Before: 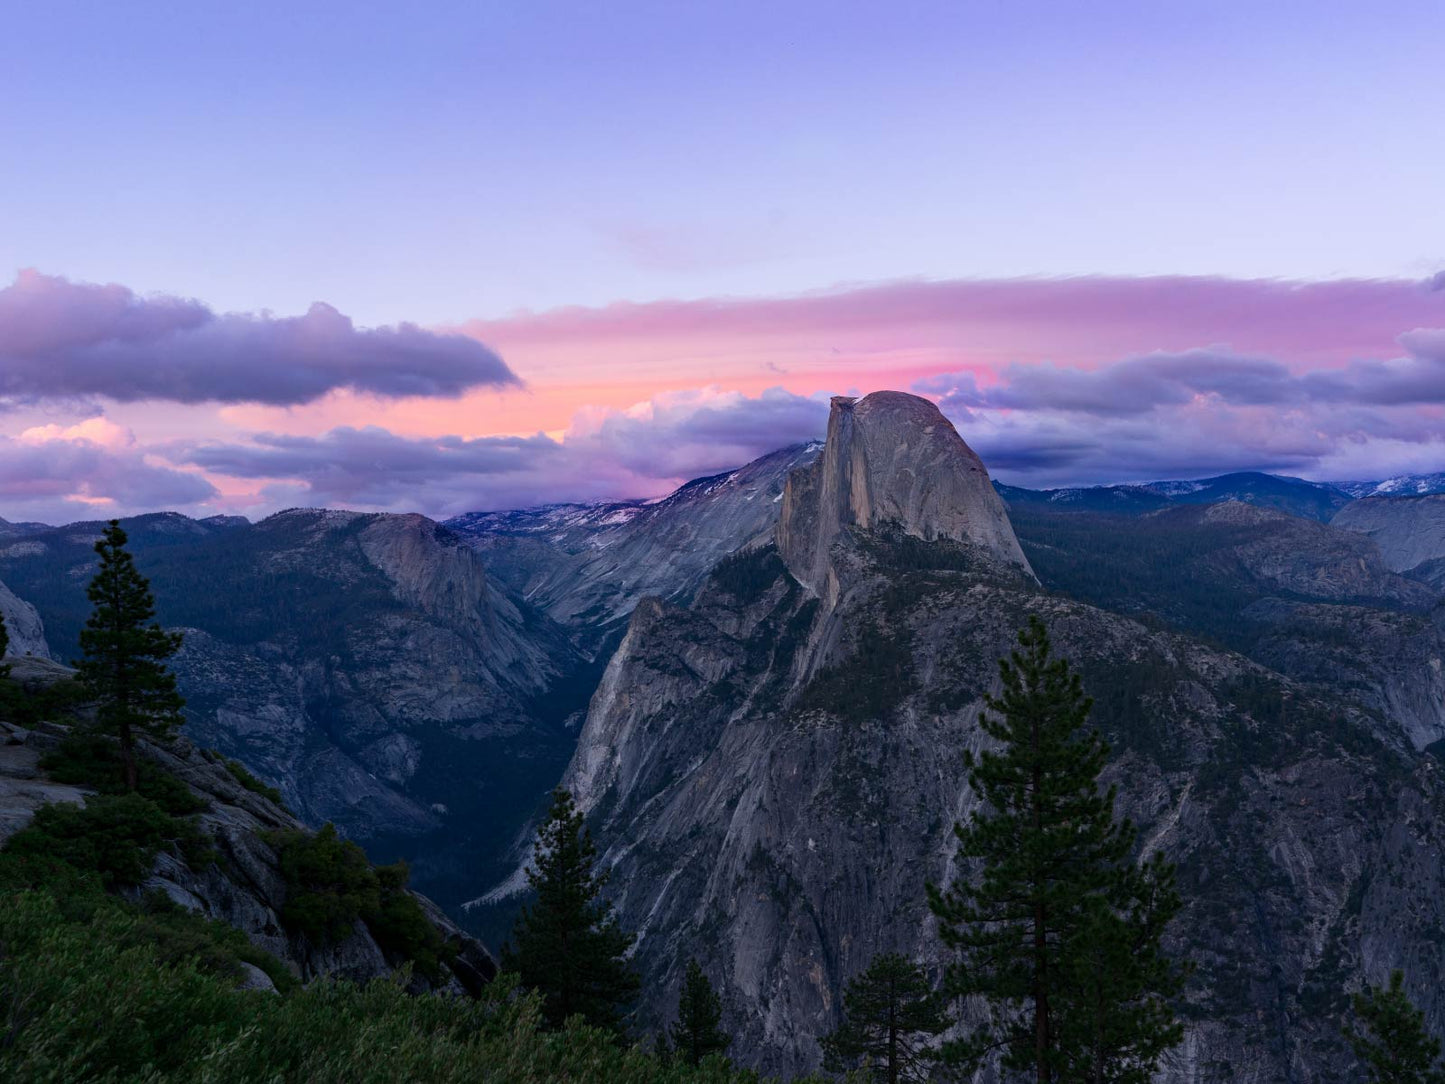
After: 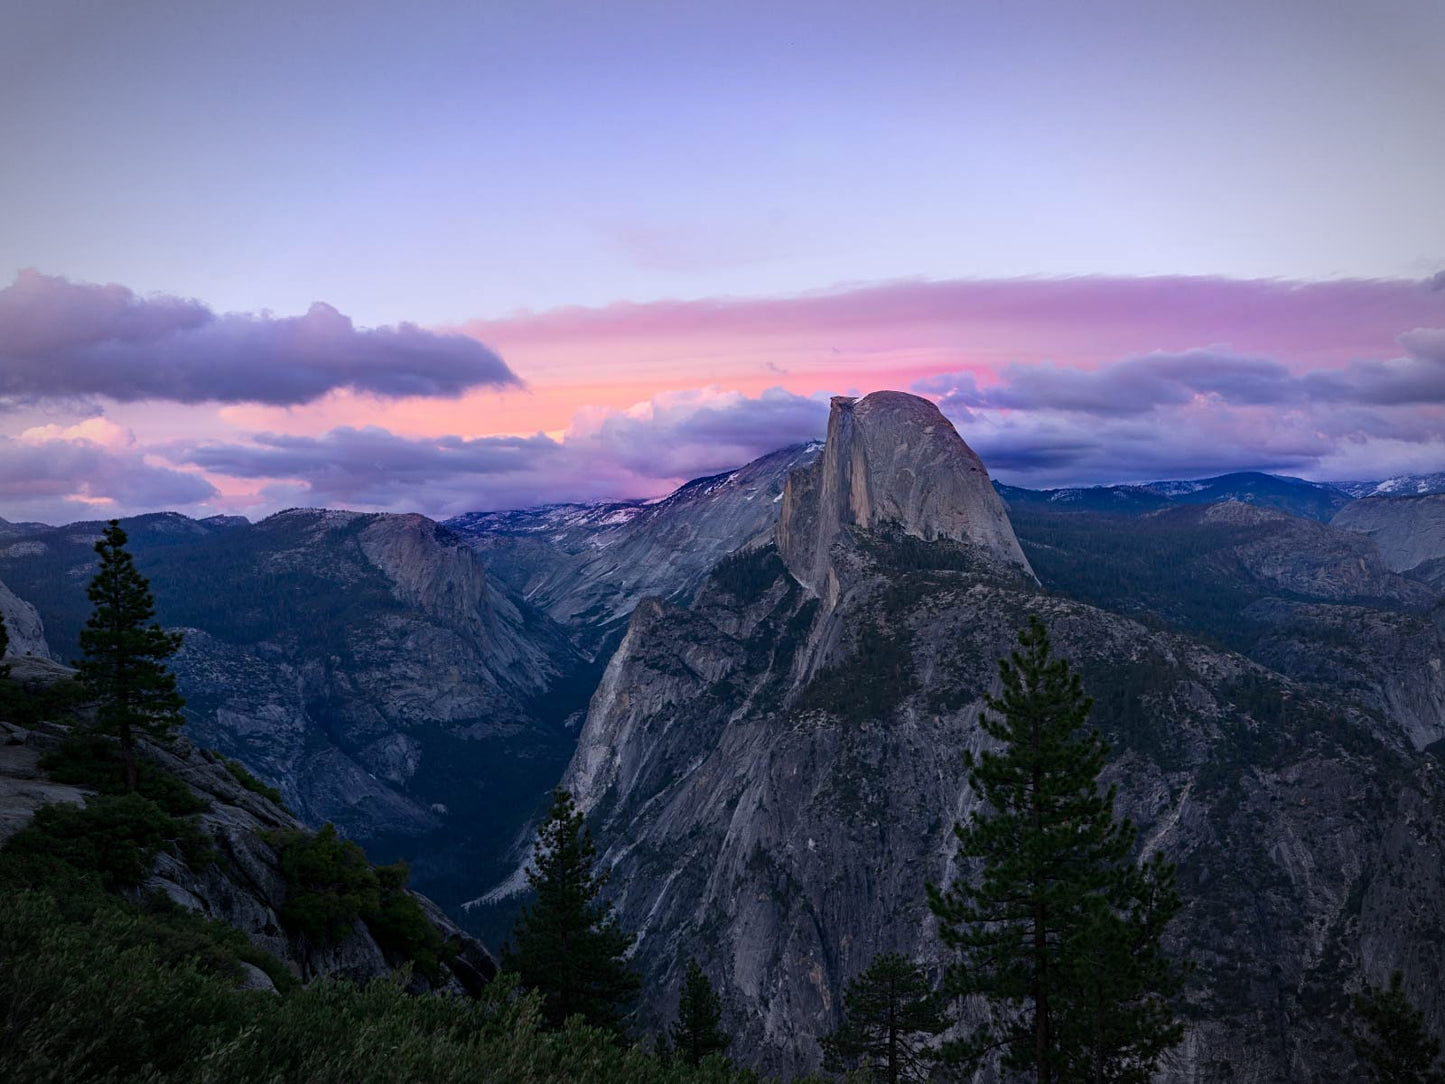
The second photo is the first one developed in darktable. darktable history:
vignetting: automatic ratio true
sharpen: amount 0.2
